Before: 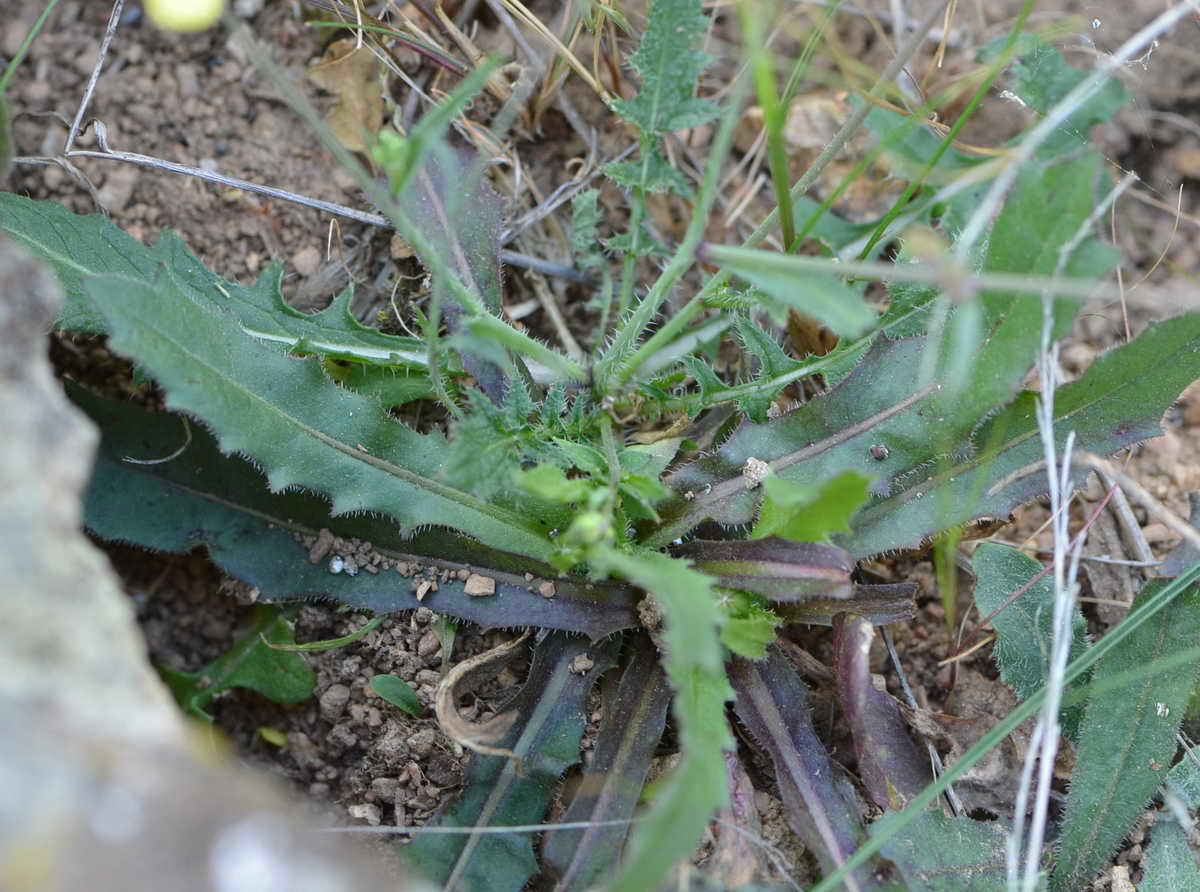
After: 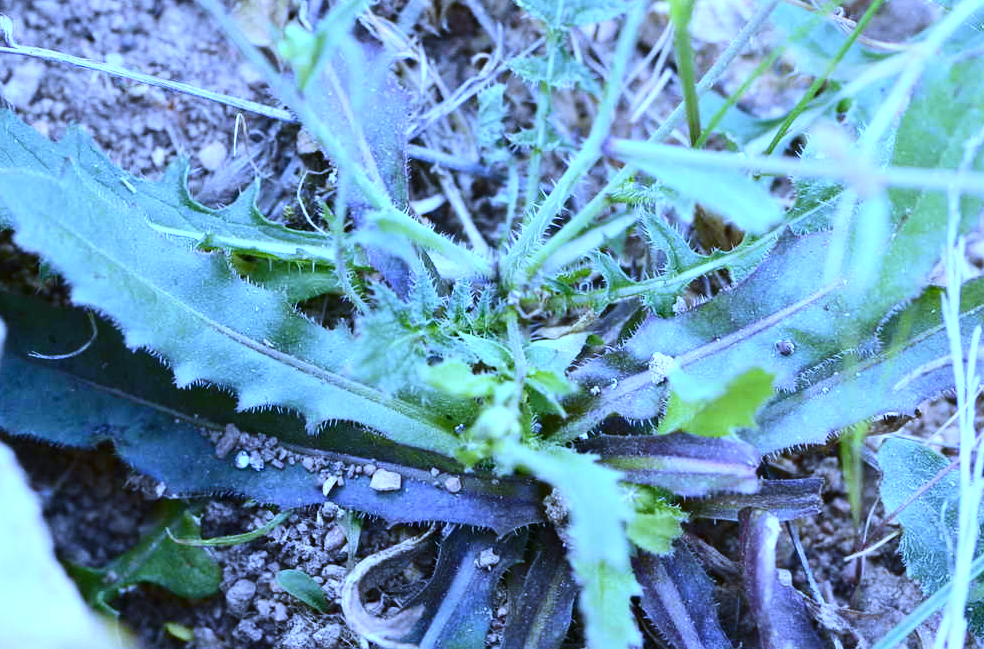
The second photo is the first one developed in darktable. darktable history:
exposure: black level correction 0, exposure 0.7 EV, compensate exposure bias true, compensate highlight preservation false
contrast brightness saturation: contrast 0.22
crop: left 7.856%, top 11.836%, right 10.12%, bottom 15.387%
white balance: red 0.766, blue 1.537
